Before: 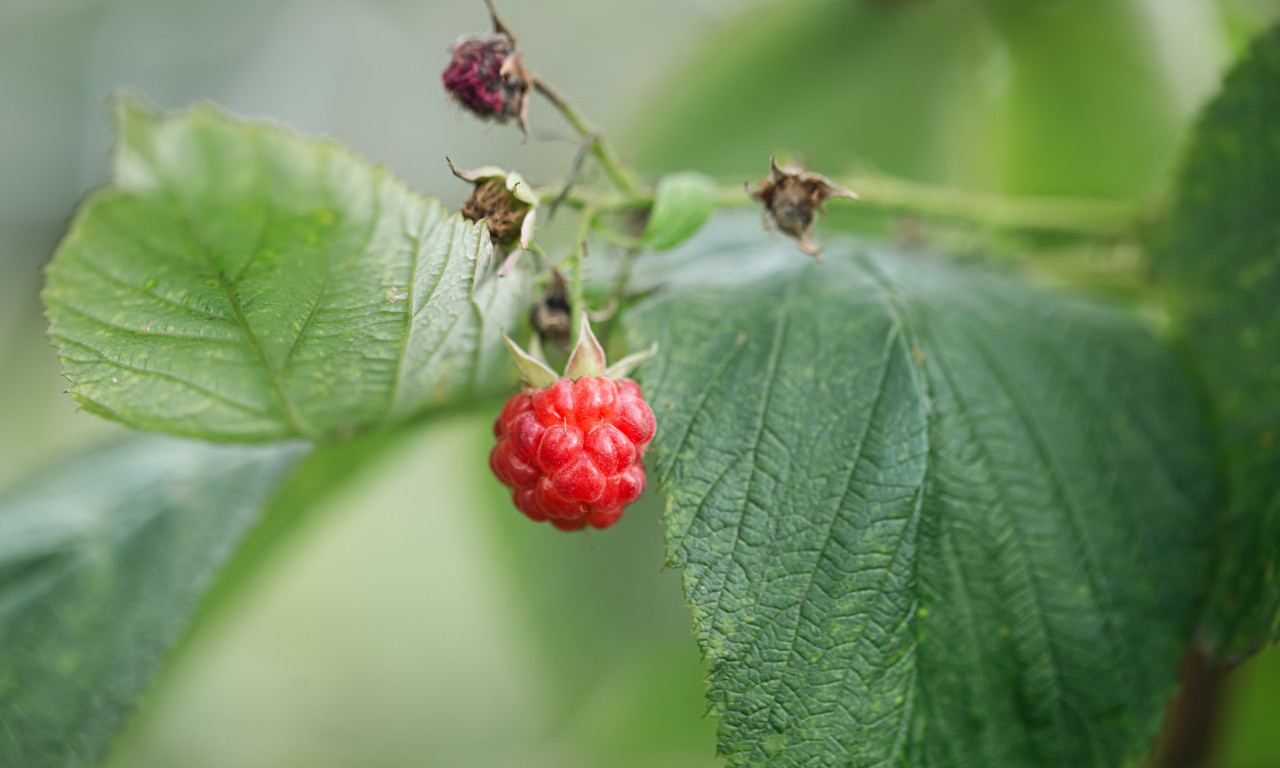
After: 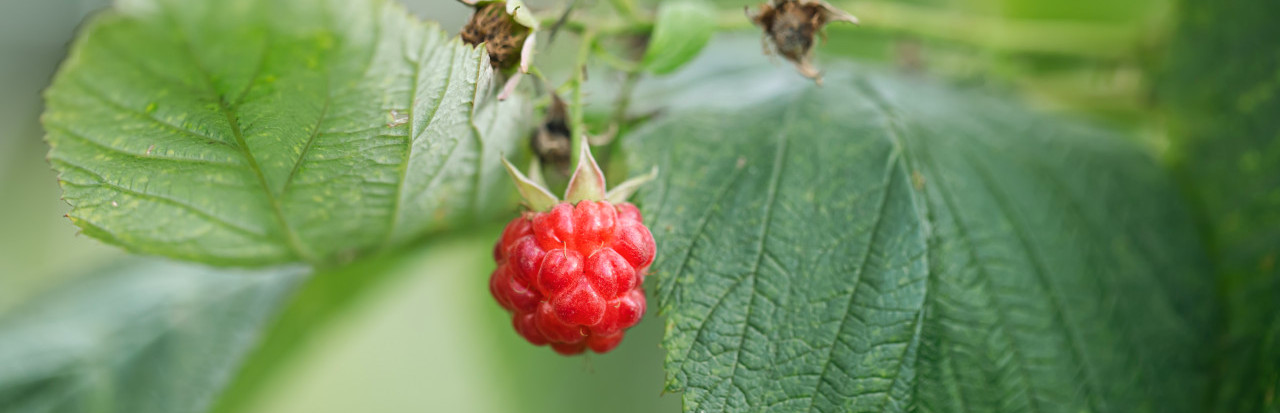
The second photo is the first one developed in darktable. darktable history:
crop and rotate: top 23.042%, bottom 23.101%
color balance rgb: shadows lift › hue 85.85°, perceptual saturation grading › global saturation 0.369%, global vibrance 20%
